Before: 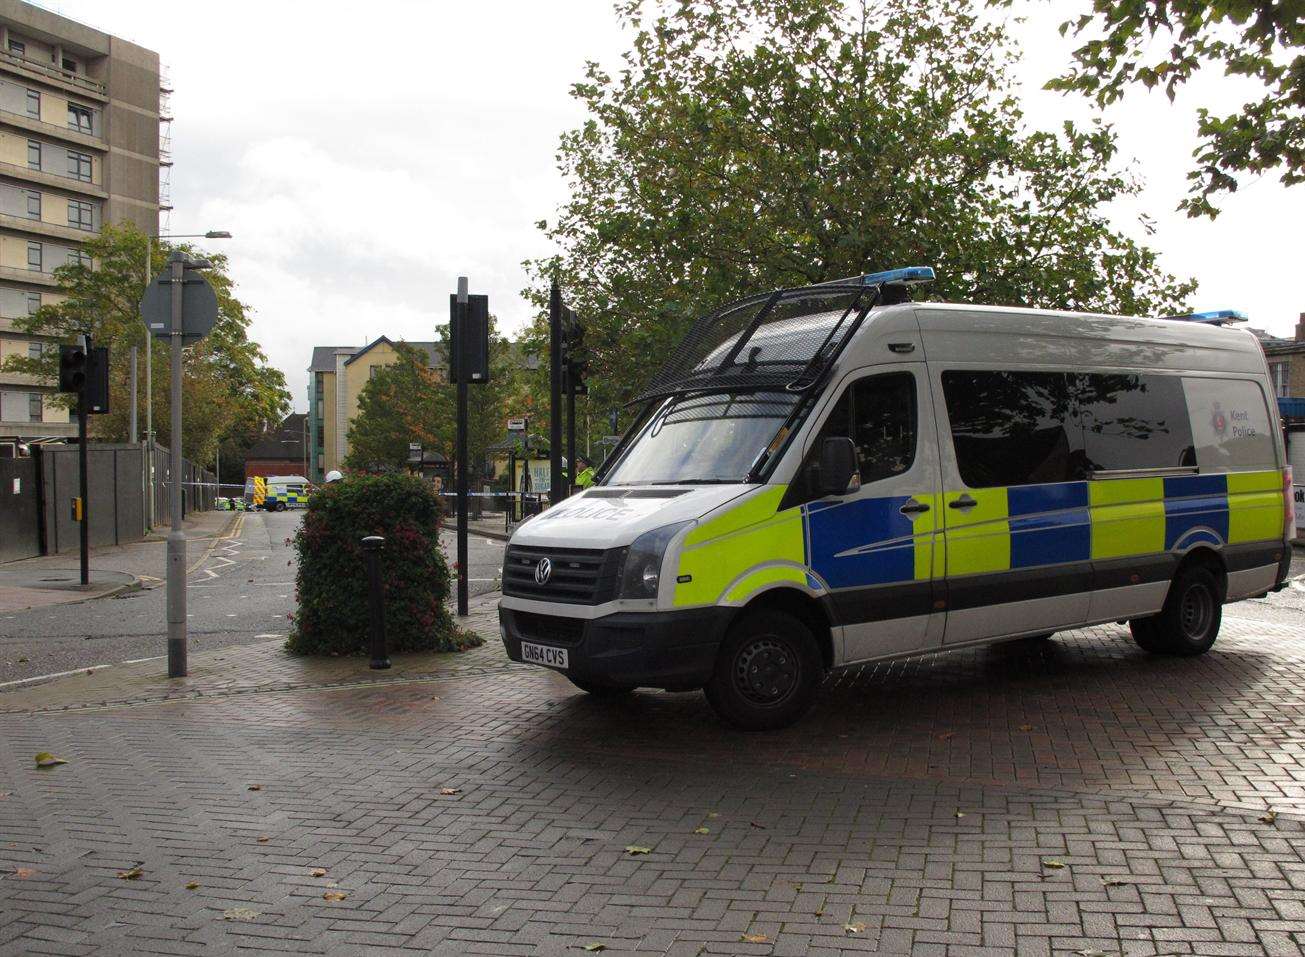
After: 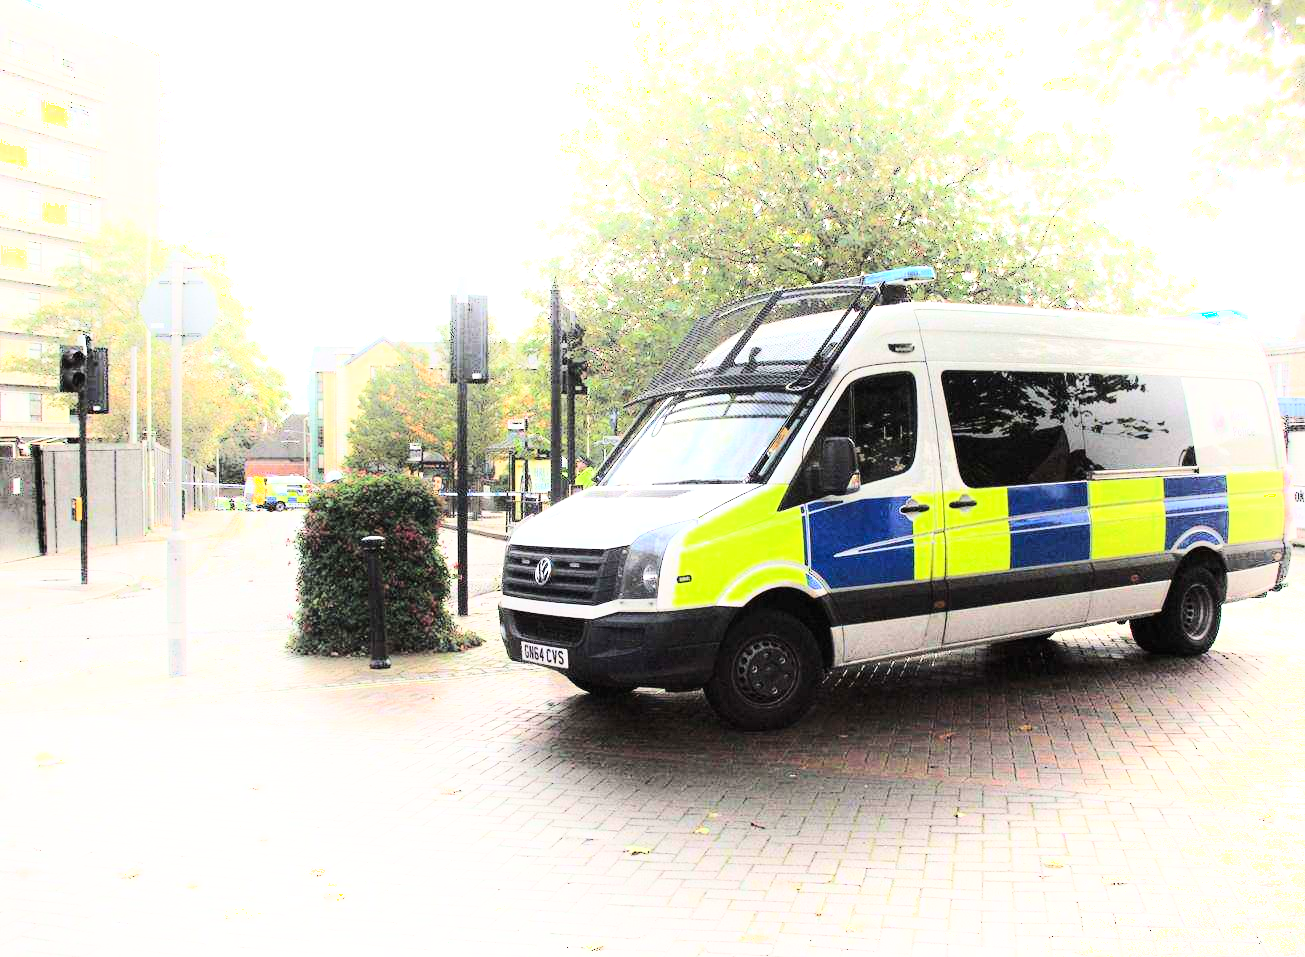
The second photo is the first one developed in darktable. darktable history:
base curve: curves: ch0 [(0, 0) (0.007, 0.004) (0.027, 0.03) (0.046, 0.07) (0.207, 0.54) (0.442, 0.872) (0.673, 0.972) (1, 1)]
shadows and highlights: shadows -21.93, highlights 99.31, soften with gaussian
exposure: black level correction 0, exposure 1.368 EV, compensate exposure bias true, compensate highlight preservation false
